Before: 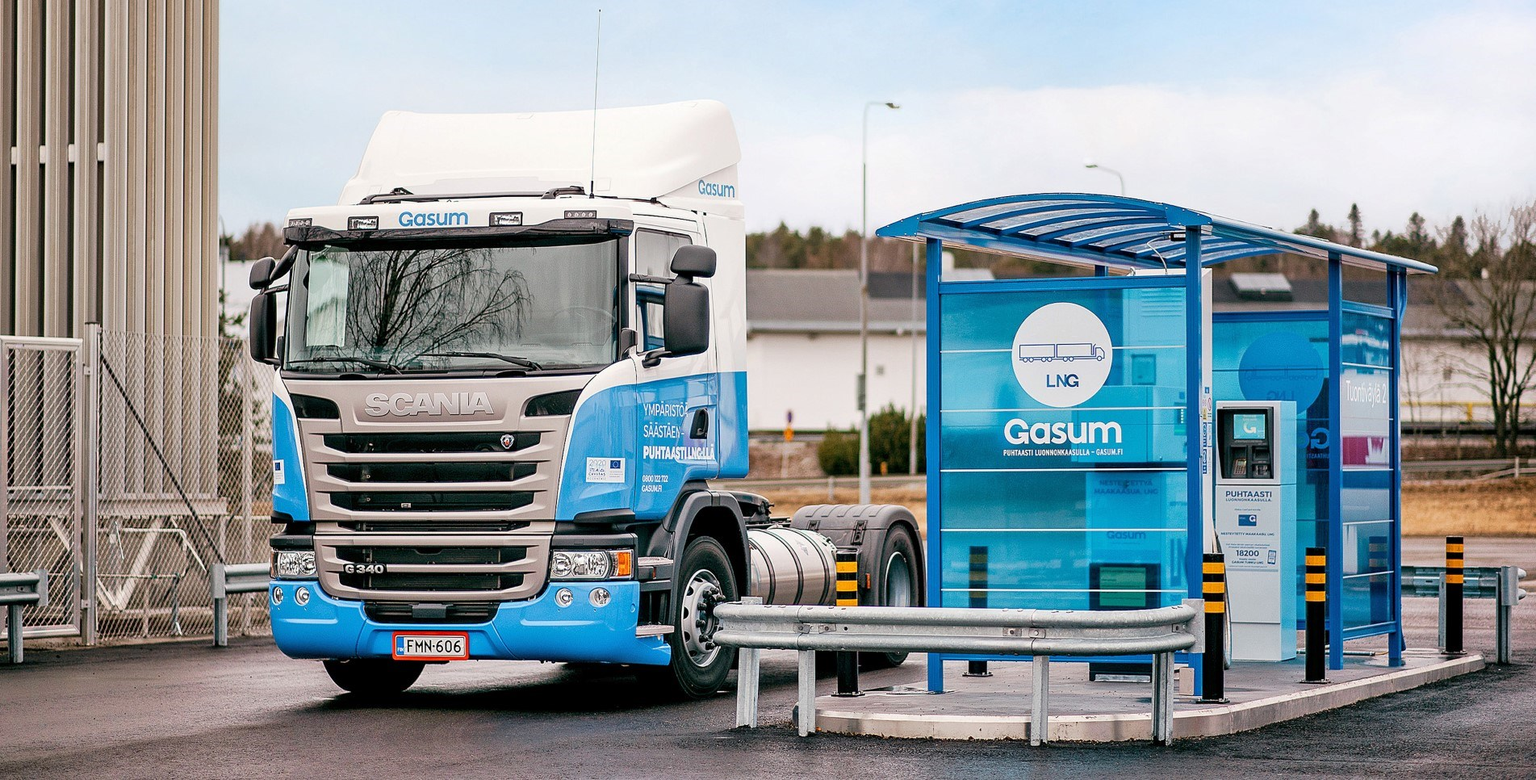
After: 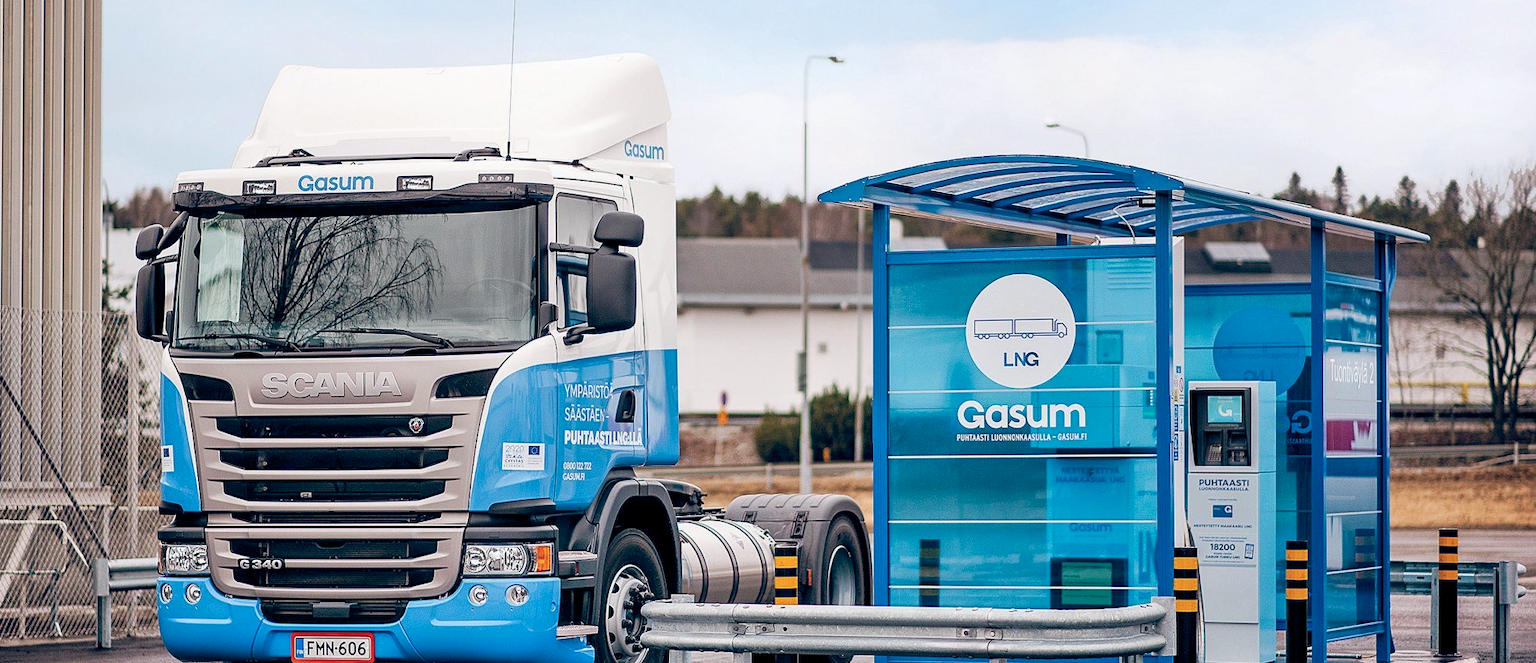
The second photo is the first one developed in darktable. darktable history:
crop: left 8.15%, top 6.575%, bottom 15.231%
color balance rgb: power › luminance -3.898%, power › hue 139.58°, global offset › chroma 0.254%, global offset › hue 256.62°, perceptual saturation grading › global saturation 0.173%
exposure: compensate exposure bias true, compensate highlight preservation false
